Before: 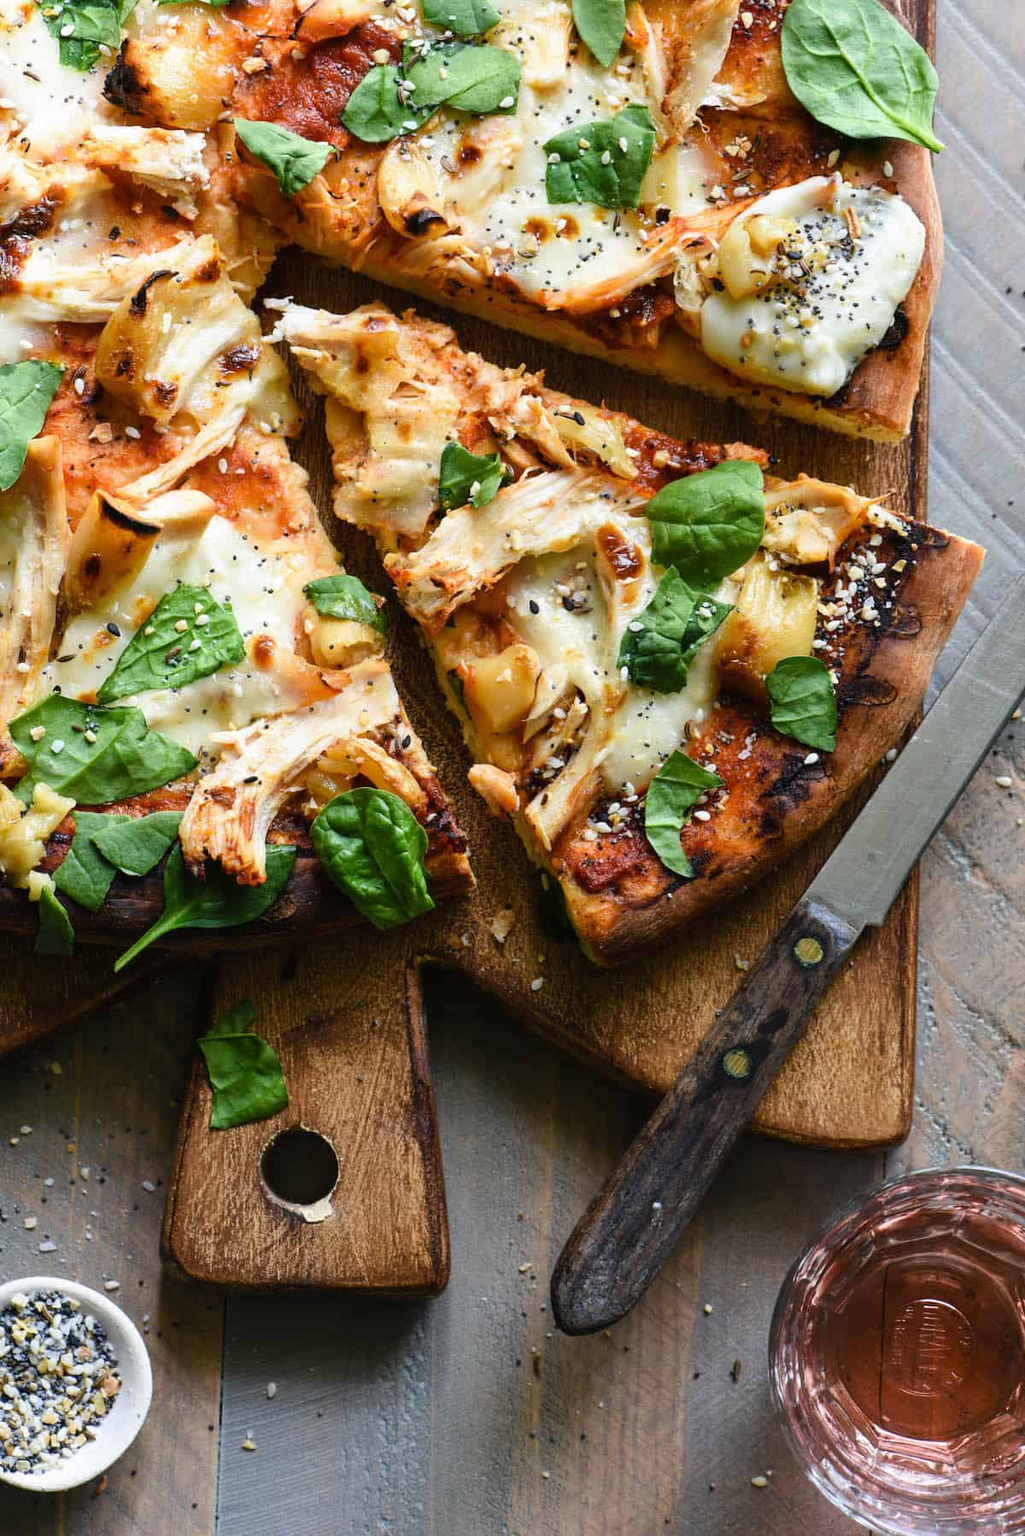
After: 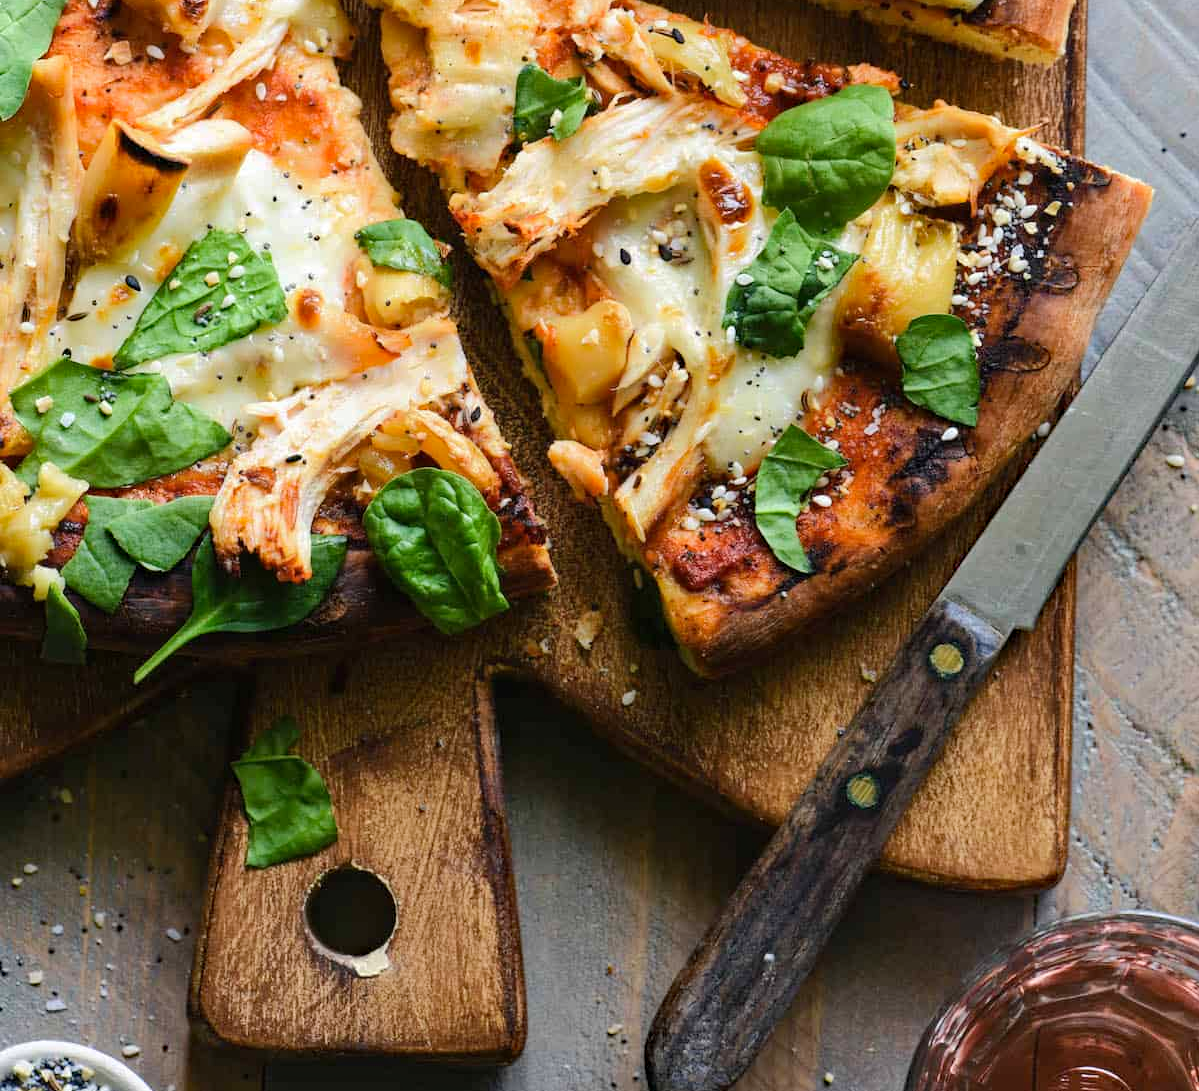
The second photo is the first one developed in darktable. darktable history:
haze removal: adaptive false
base curve: curves: ch0 [(0, 0) (0.262, 0.32) (0.722, 0.705) (1, 1)]
crop and rotate: top 25.357%, bottom 13.942%
